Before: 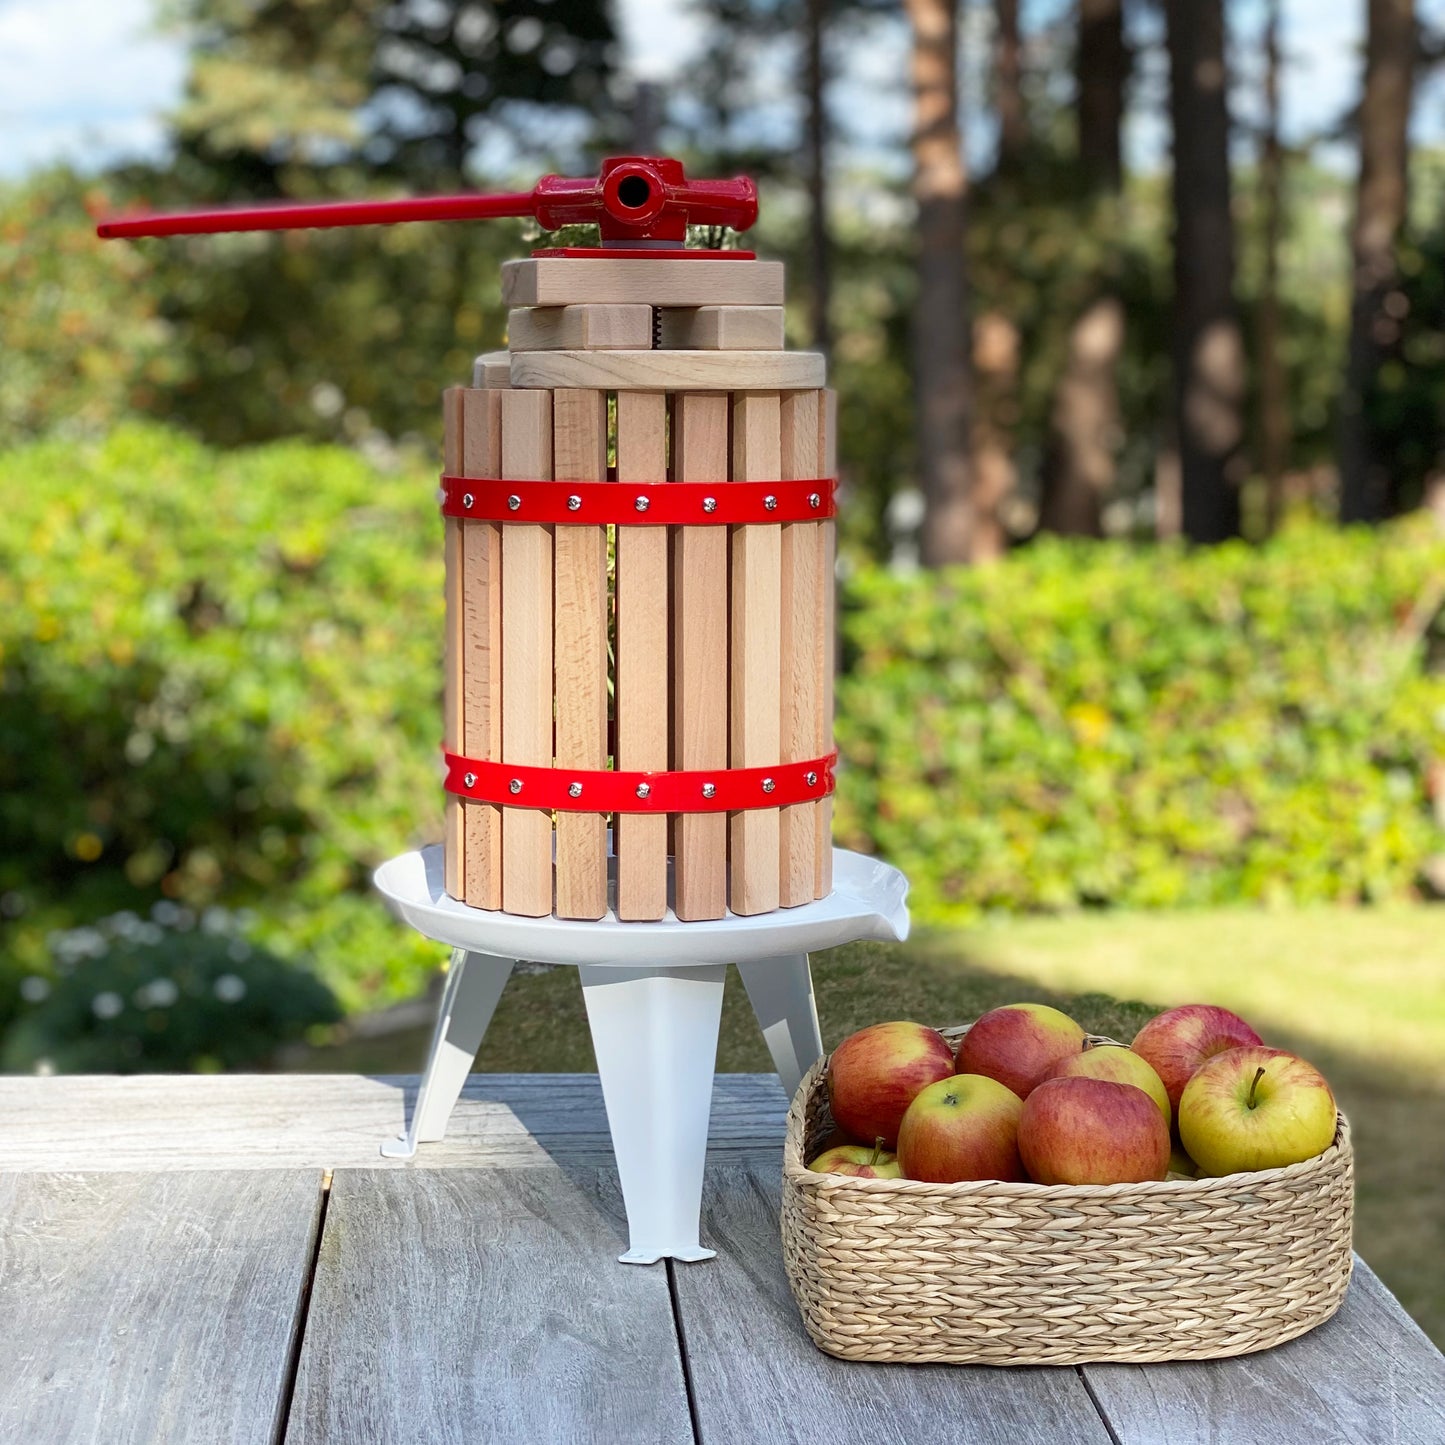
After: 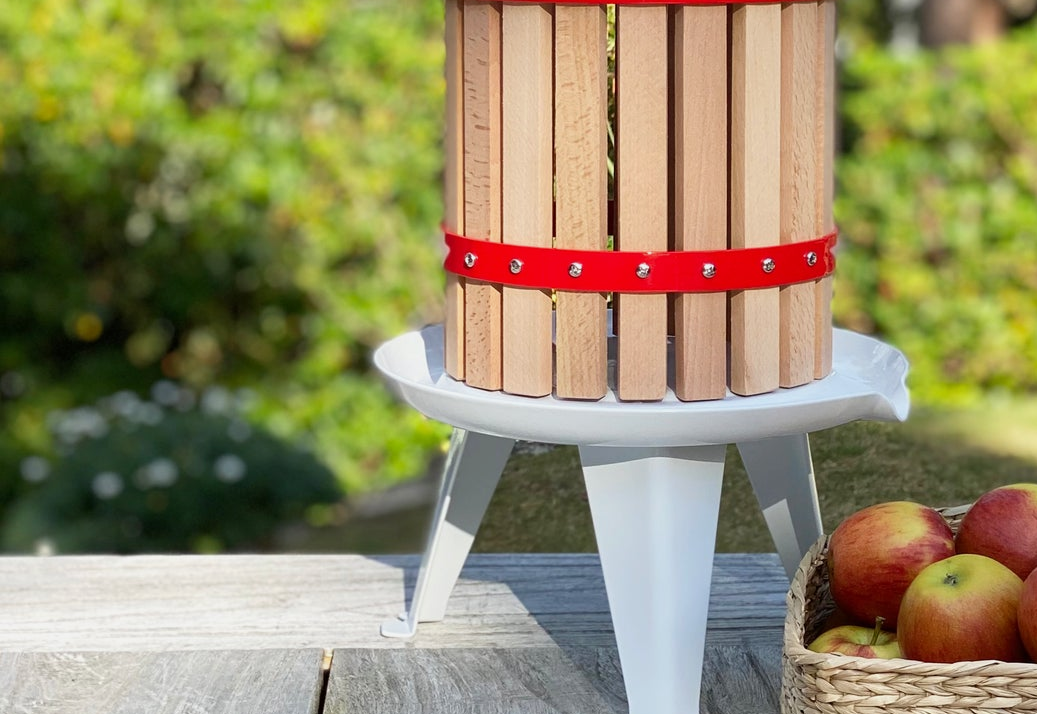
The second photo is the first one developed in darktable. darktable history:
crop: top 36.041%, right 28.18%, bottom 14.538%
exposure: exposure -0.153 EV, compensate highlight preservation false
